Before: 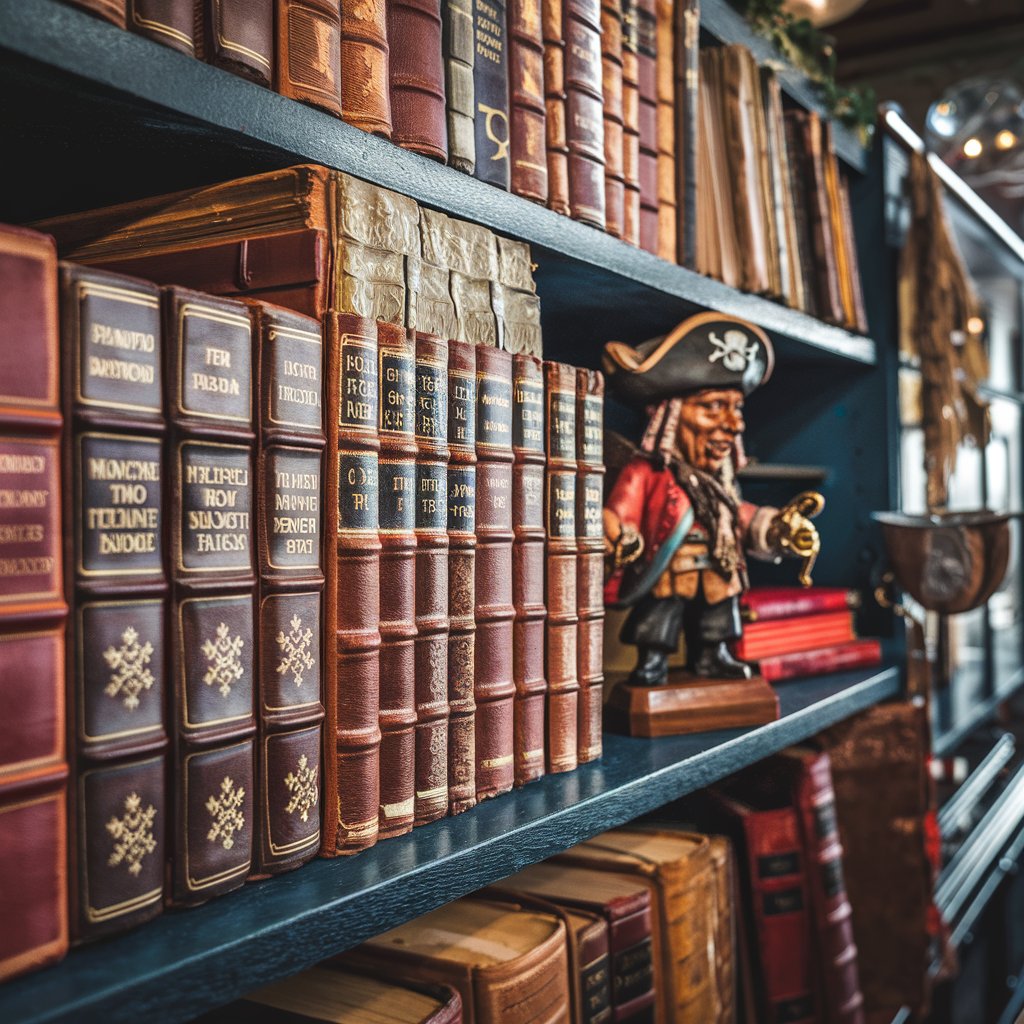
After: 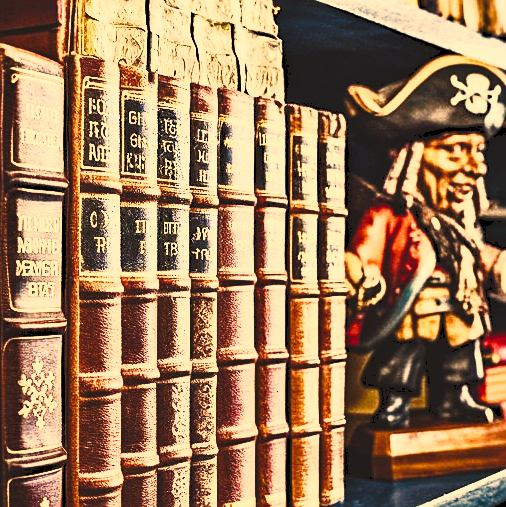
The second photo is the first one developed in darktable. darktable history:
tone curve: curves: ch0 [(0, 0) (0.003, 0.108) (0.011, 0.108) (0.025, 0.108) (0.044, 0.113) (0.069, 0.113) (0.1, 0.121) (0.136, 0.136) (0.177, 0.16) (0.224, 0.192) (0.277, 0.246) (0.335, 0.324) (0.399, 0.419) (0.468, 0.518) (0.543, 0.622) (0.623, 0.721) (0.709, 0.815) (0.801, 0.893) (0.898, 0.949) (1, 1)], preserve colors none
sharpen: on, module defaults
crop: left 25.211%, top 25.12%, right 25.308%, bottom 25.33%
haze removal: strength 0.496, distance 0.436, compatibility mode true, adaptive false
contrast brightness saturation: contrast 0.589, brightness 0.565, saturation -0.342
color correction: highlights a* 14.94, highlights b* 32.15
color balance rgb: highlights gain › chroma 0.126%, highlights gain › hue 332.7°, global offset › chroma 0.052%, global offset › hue 253.96°, perceptual saturation grading › global saturation 20%, perceptual saturation grading › highlights -25.532%, perceptual saturation grading › shadows 25.608%, global vibrance 20%
